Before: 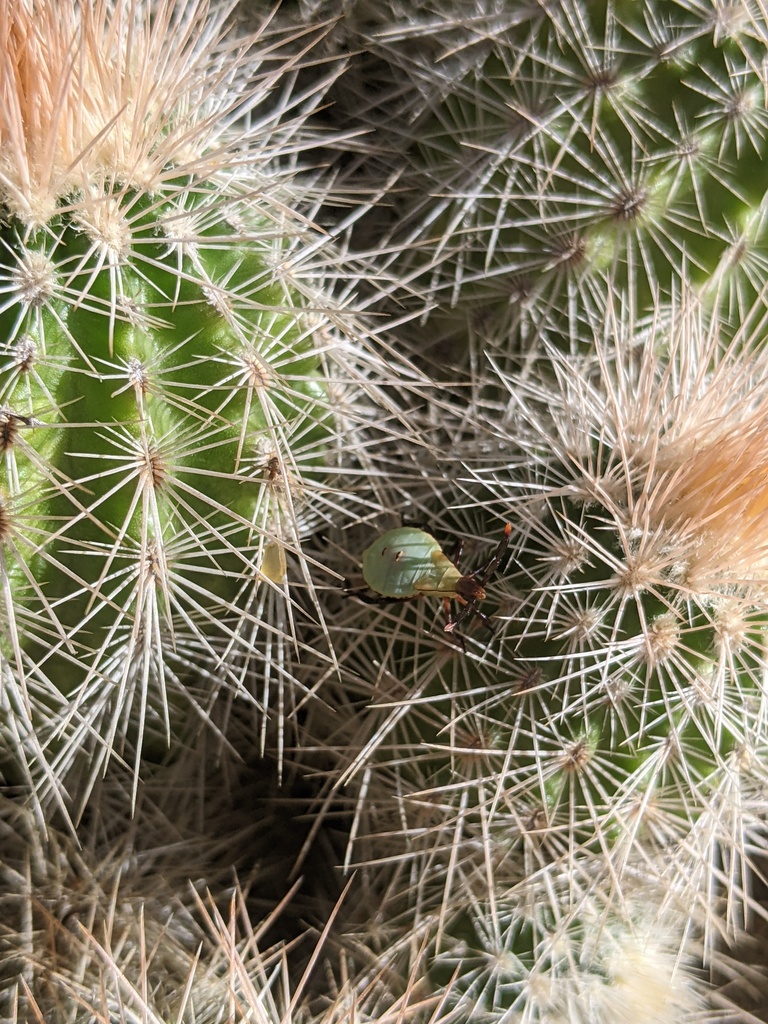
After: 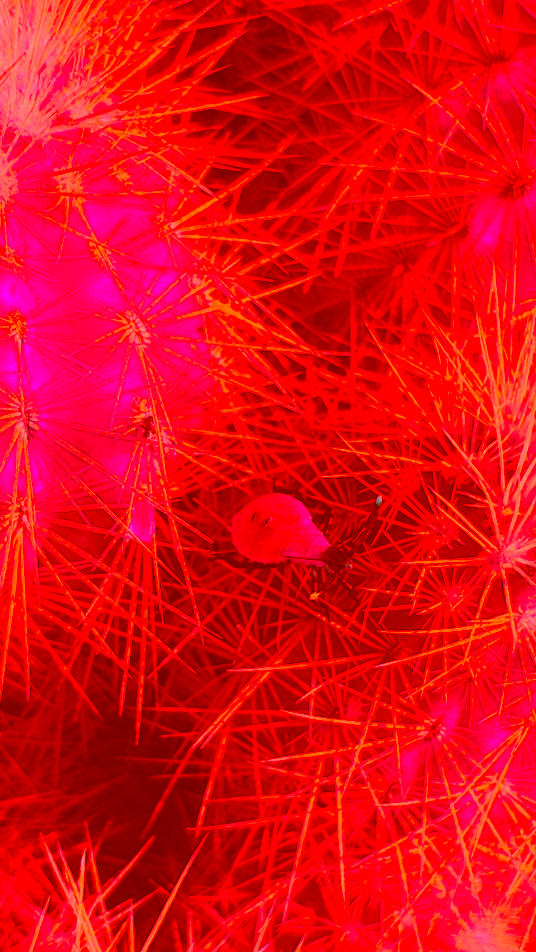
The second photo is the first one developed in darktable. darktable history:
crop and rotate: angle -3.23°, left 14.26%, top 0.033%, right 10.797%, bottom 0.067%
color correction: highlights a* -39.64, highlights b* -39.85, shadows a* -39.49, shadows b* -39.47, saturation -2.95
